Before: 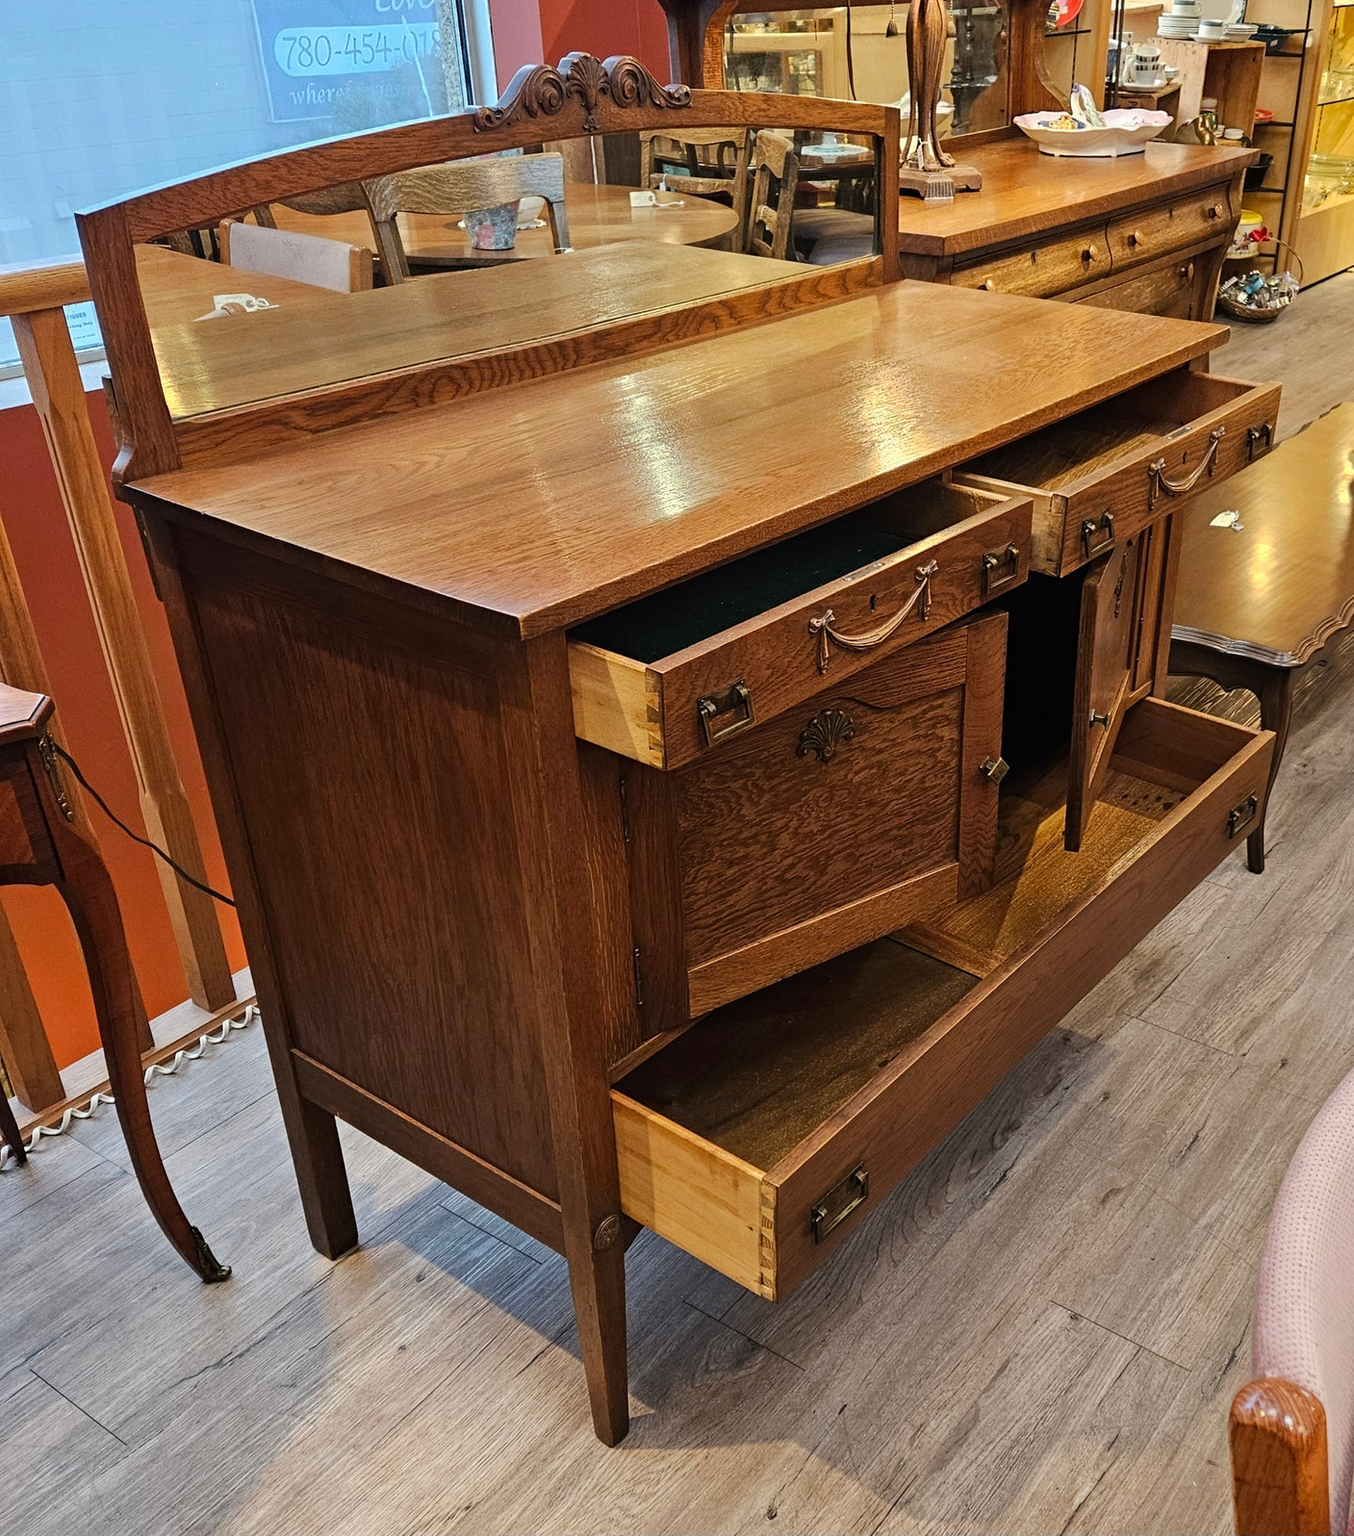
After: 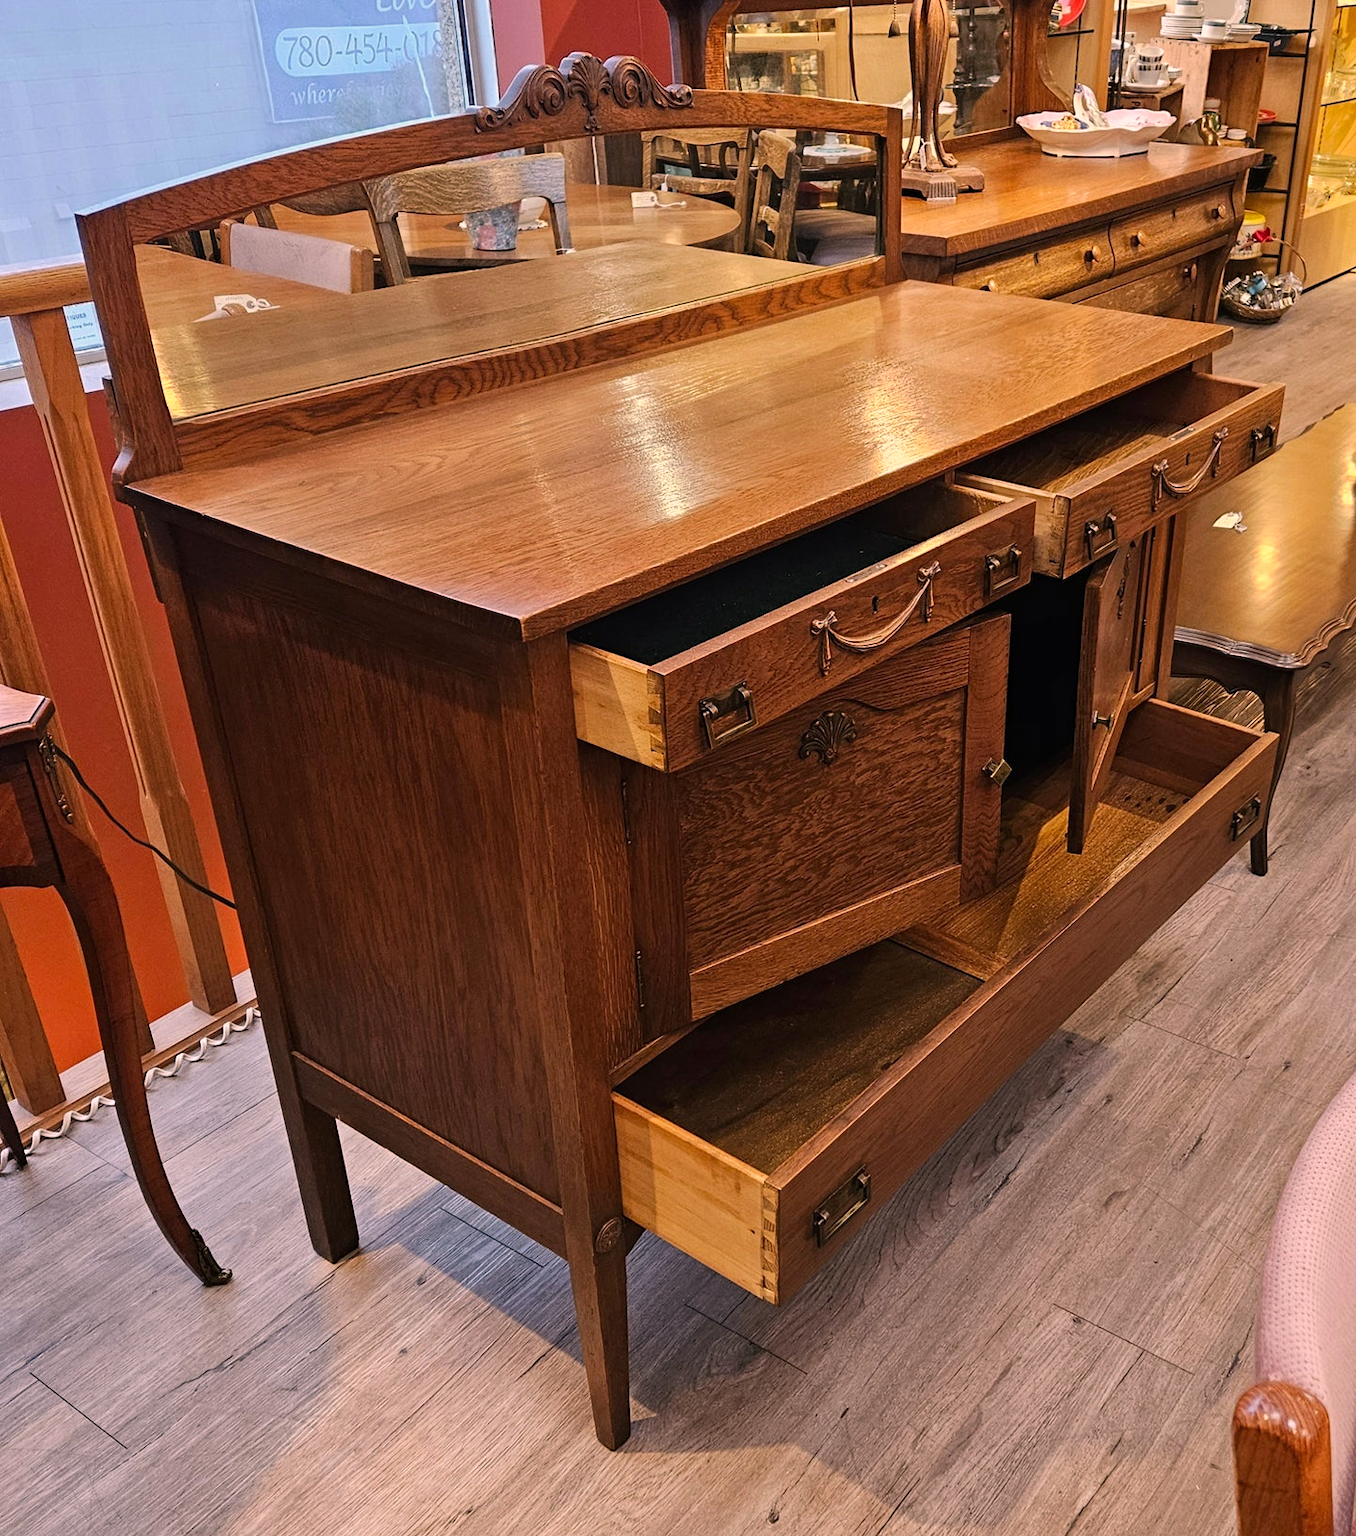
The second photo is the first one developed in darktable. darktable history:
crop: top 0.05%, bottom 0.098%
color correction: highlights a* 14.52, highlights b* 4.84
